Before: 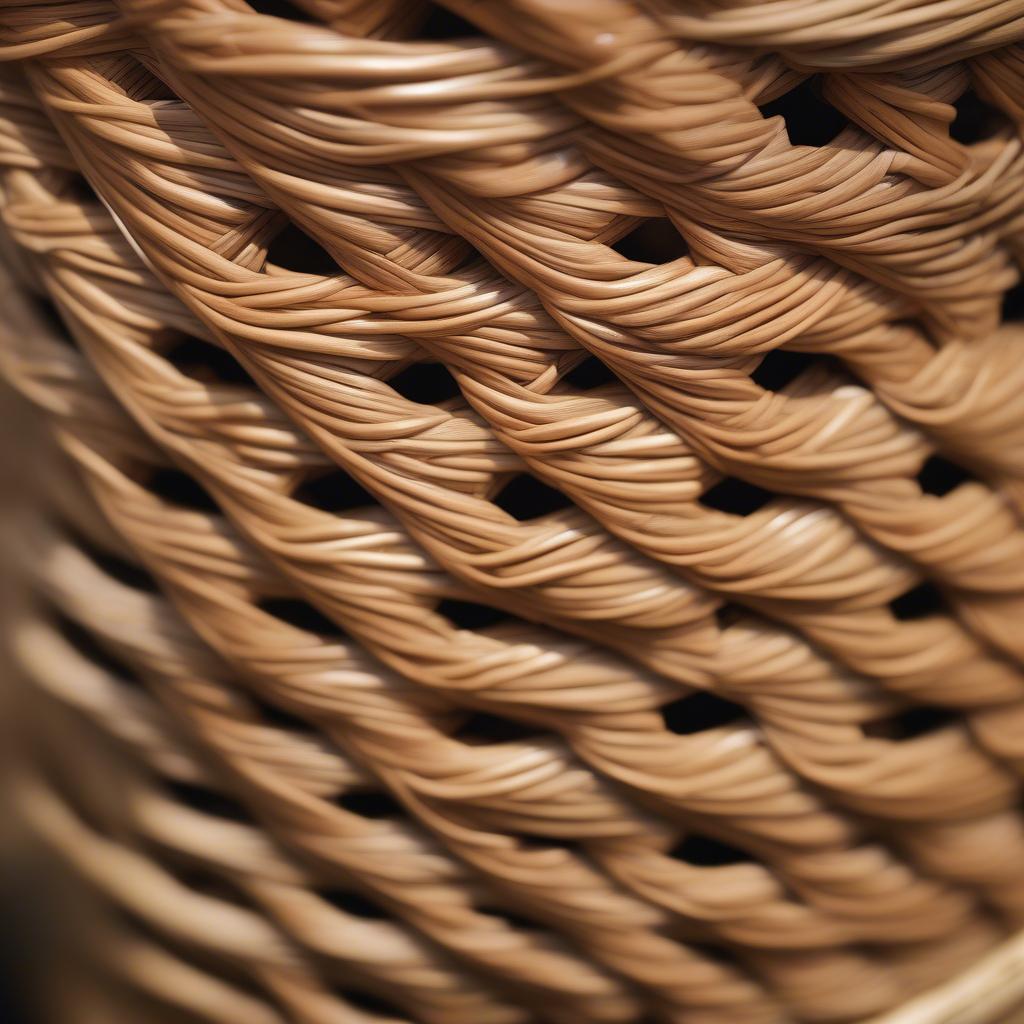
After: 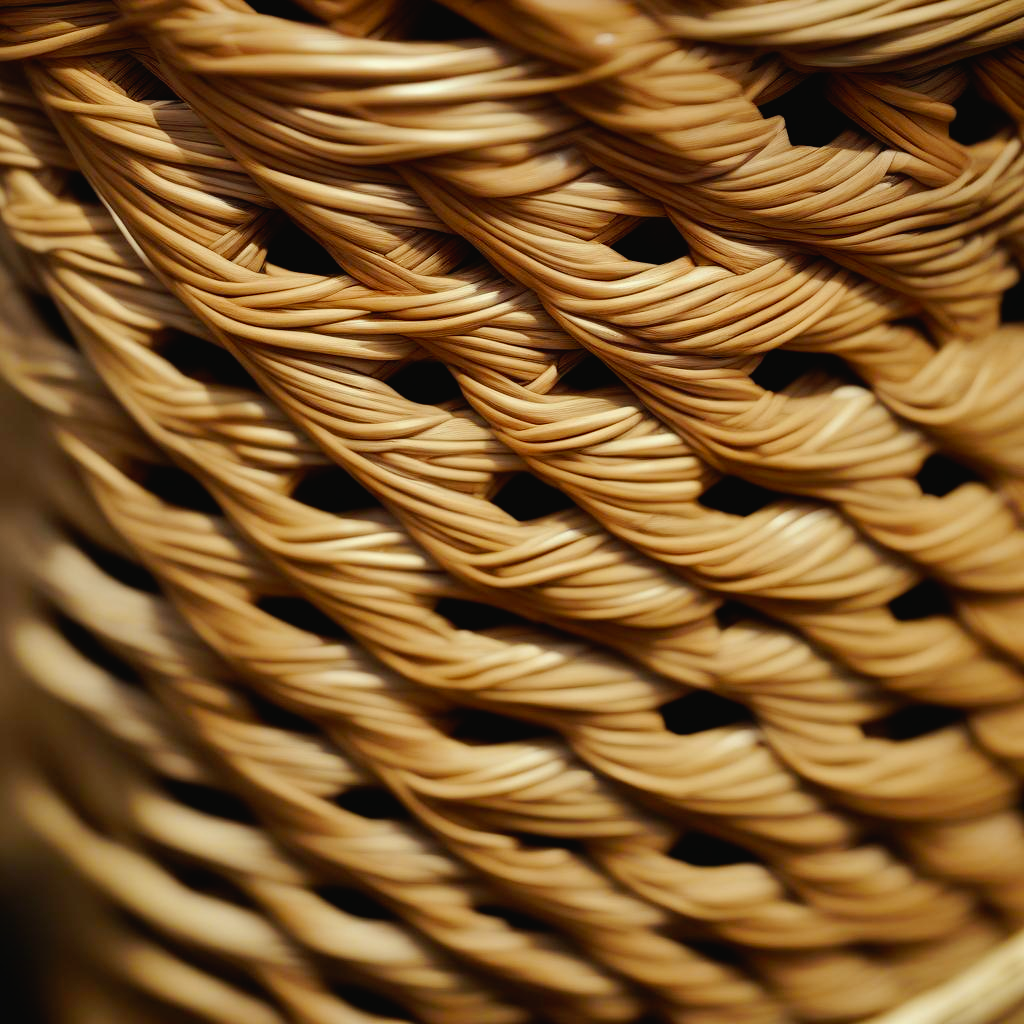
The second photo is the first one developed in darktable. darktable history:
color correction: highlights a* -5.72, highlights b* 10.8
tone curve: curves: ch0 [(0, 0.019) (0.11, 0.036) (0.259, 0.214) (0.378, 0.365) (0.499, 0.529) (1, 1)], preserve colors none
